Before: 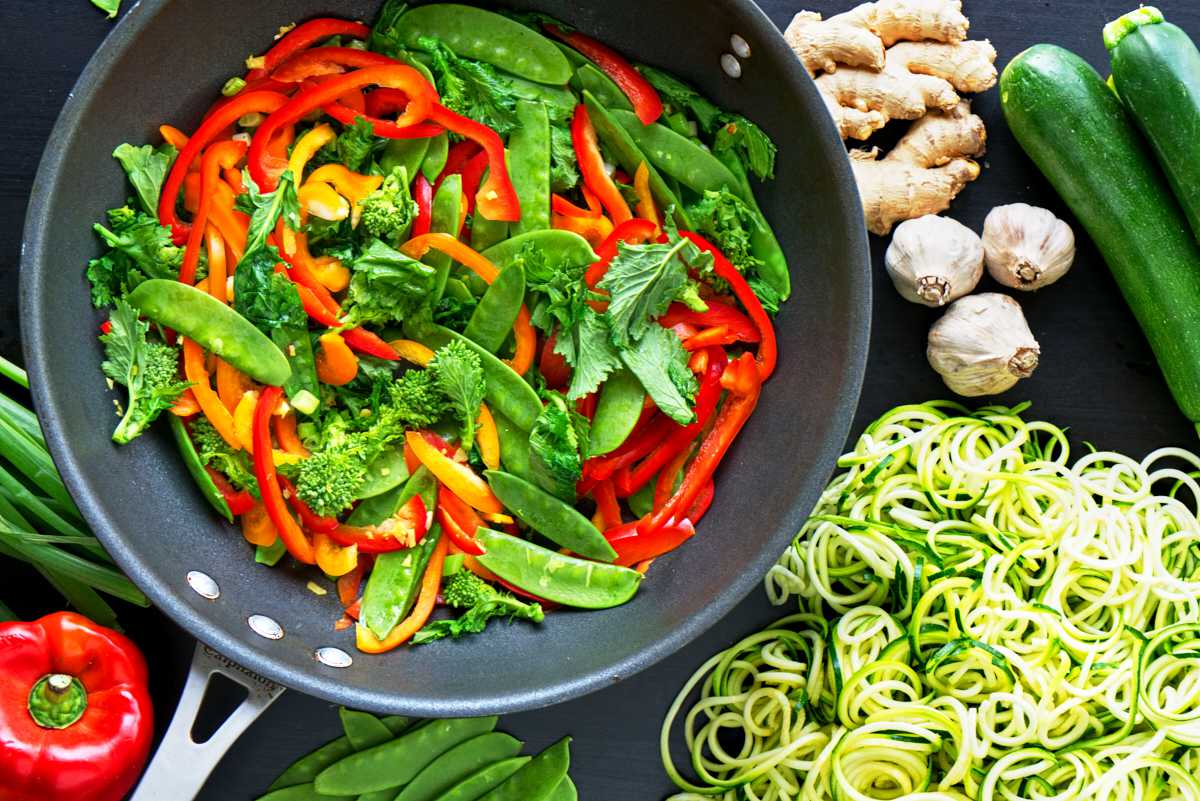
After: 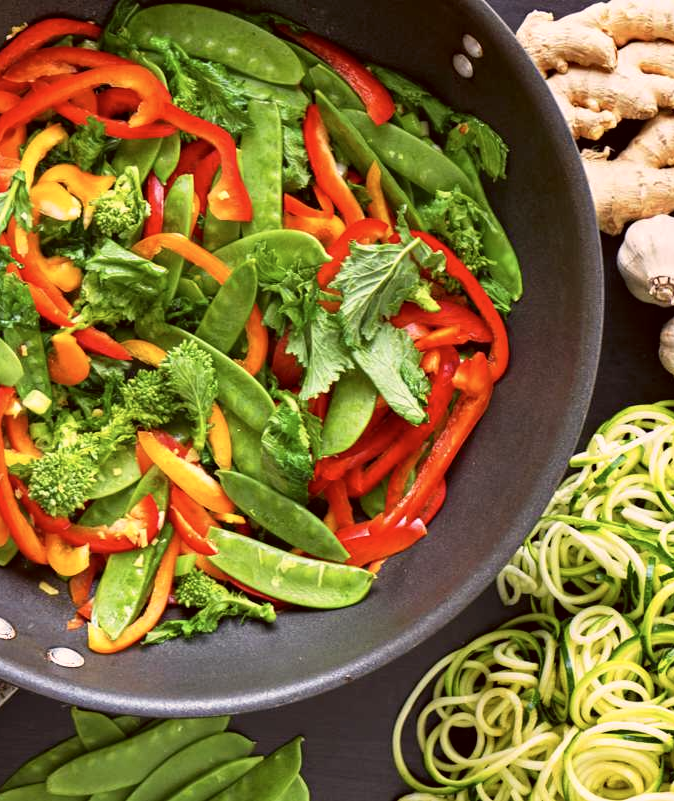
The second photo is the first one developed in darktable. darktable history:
crop and rotate: left 22.403%, right 21.375%
color correction: highlights a* 10.17, highlights b* 9.64, shadows a* 8.74, shadows b* 7.83, saturation 0.795
